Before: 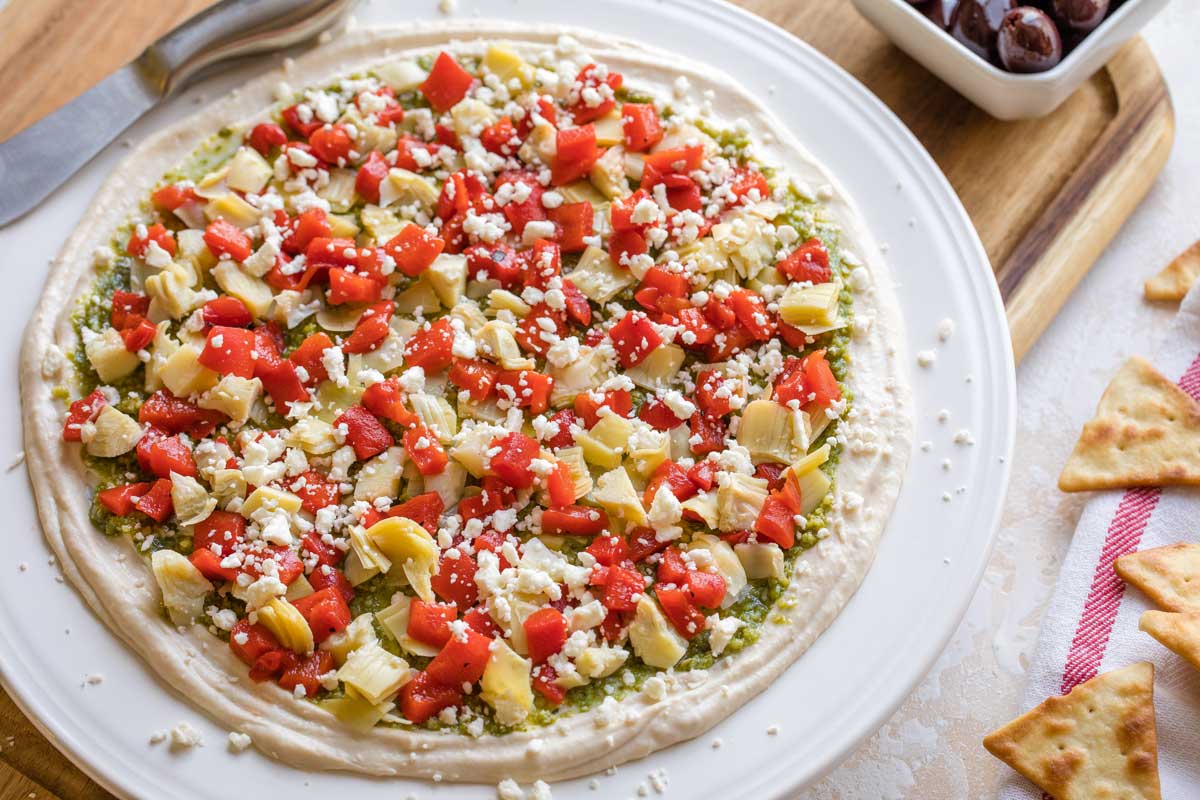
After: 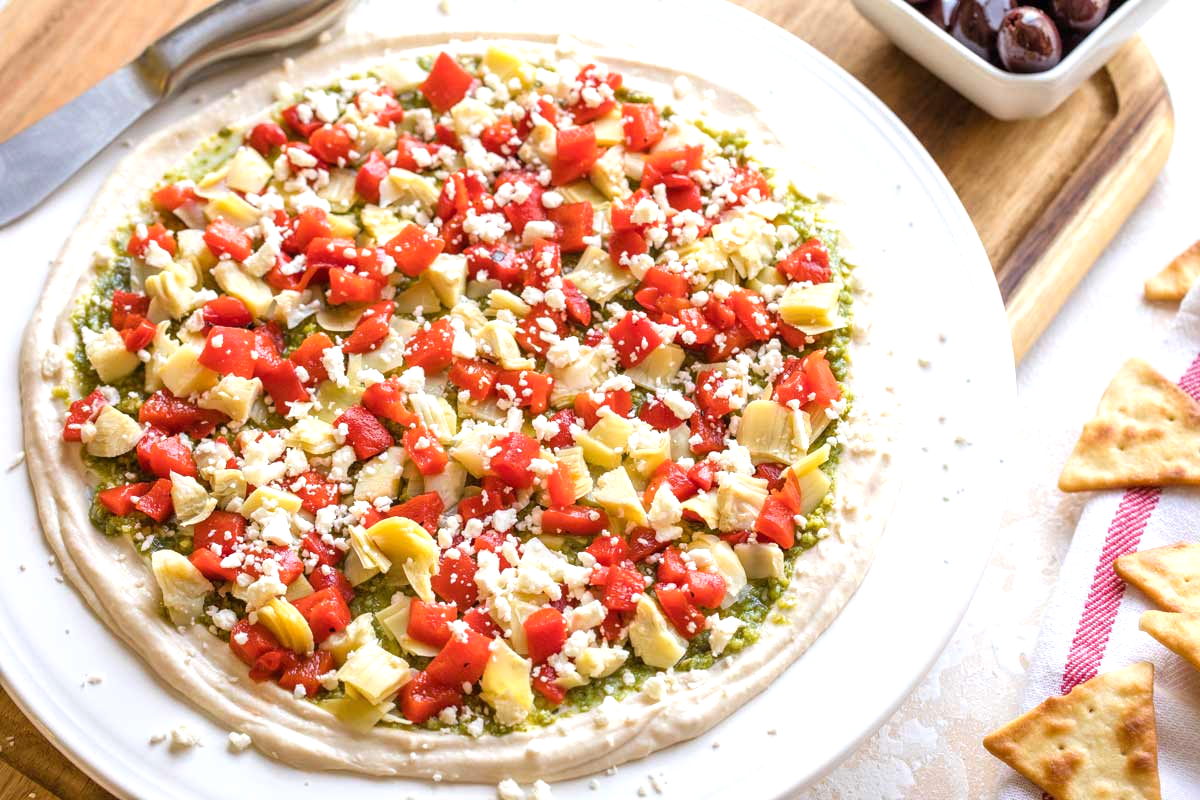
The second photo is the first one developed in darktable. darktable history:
exposure: exposure 0.566 EV, compensate highlight preservation false
rotate and perspective: automatic cropping original format, crop left 0, crop top 0
